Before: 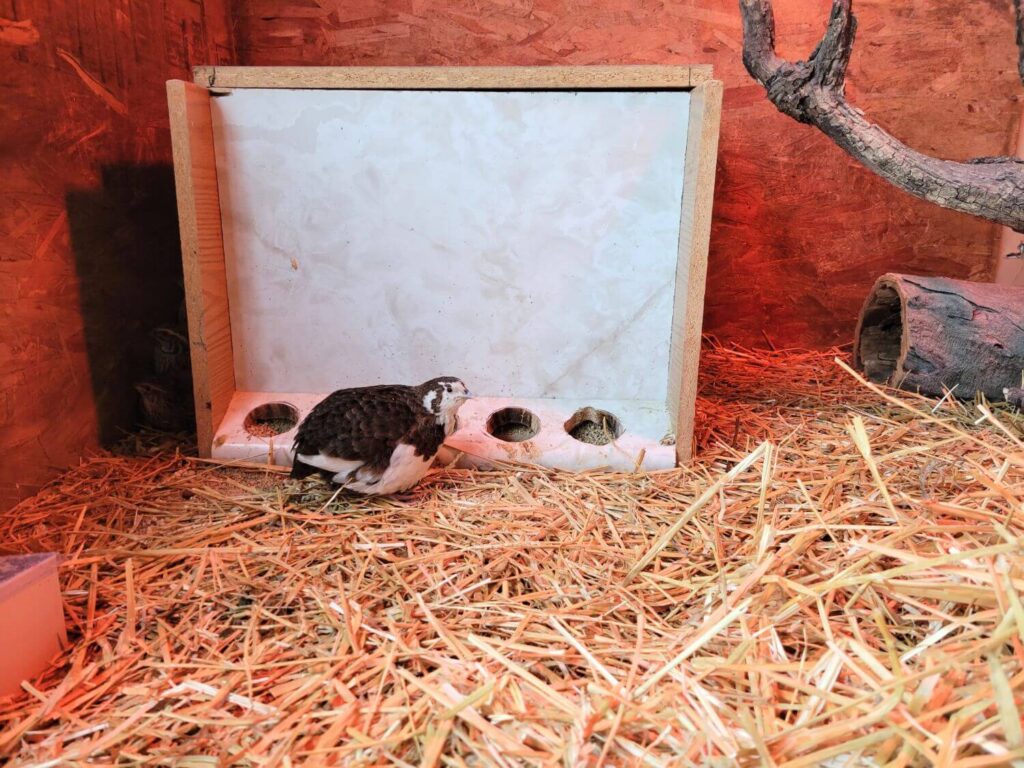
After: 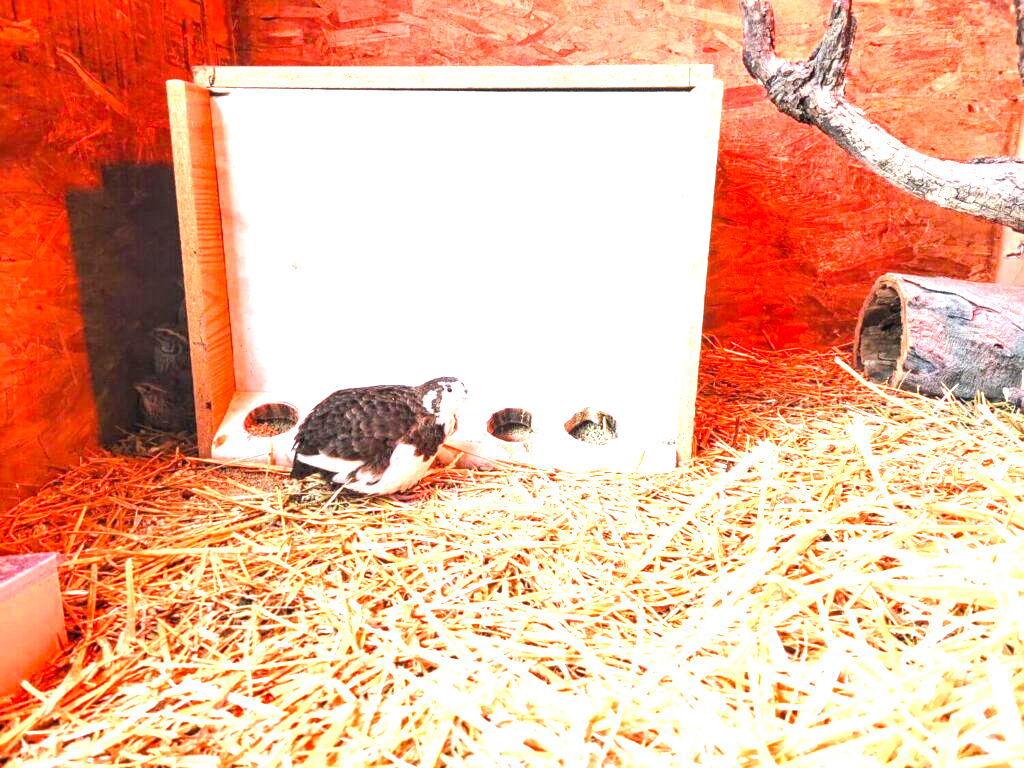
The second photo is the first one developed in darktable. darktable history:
exposure: black level correction 0, exposure 2 EV, compensate highlight preservation false
local contrast: on, module defaults
color balance rgb: perceptual saturation grading › global saturation 8.89%, saturation formula JzAzBz (2021)
